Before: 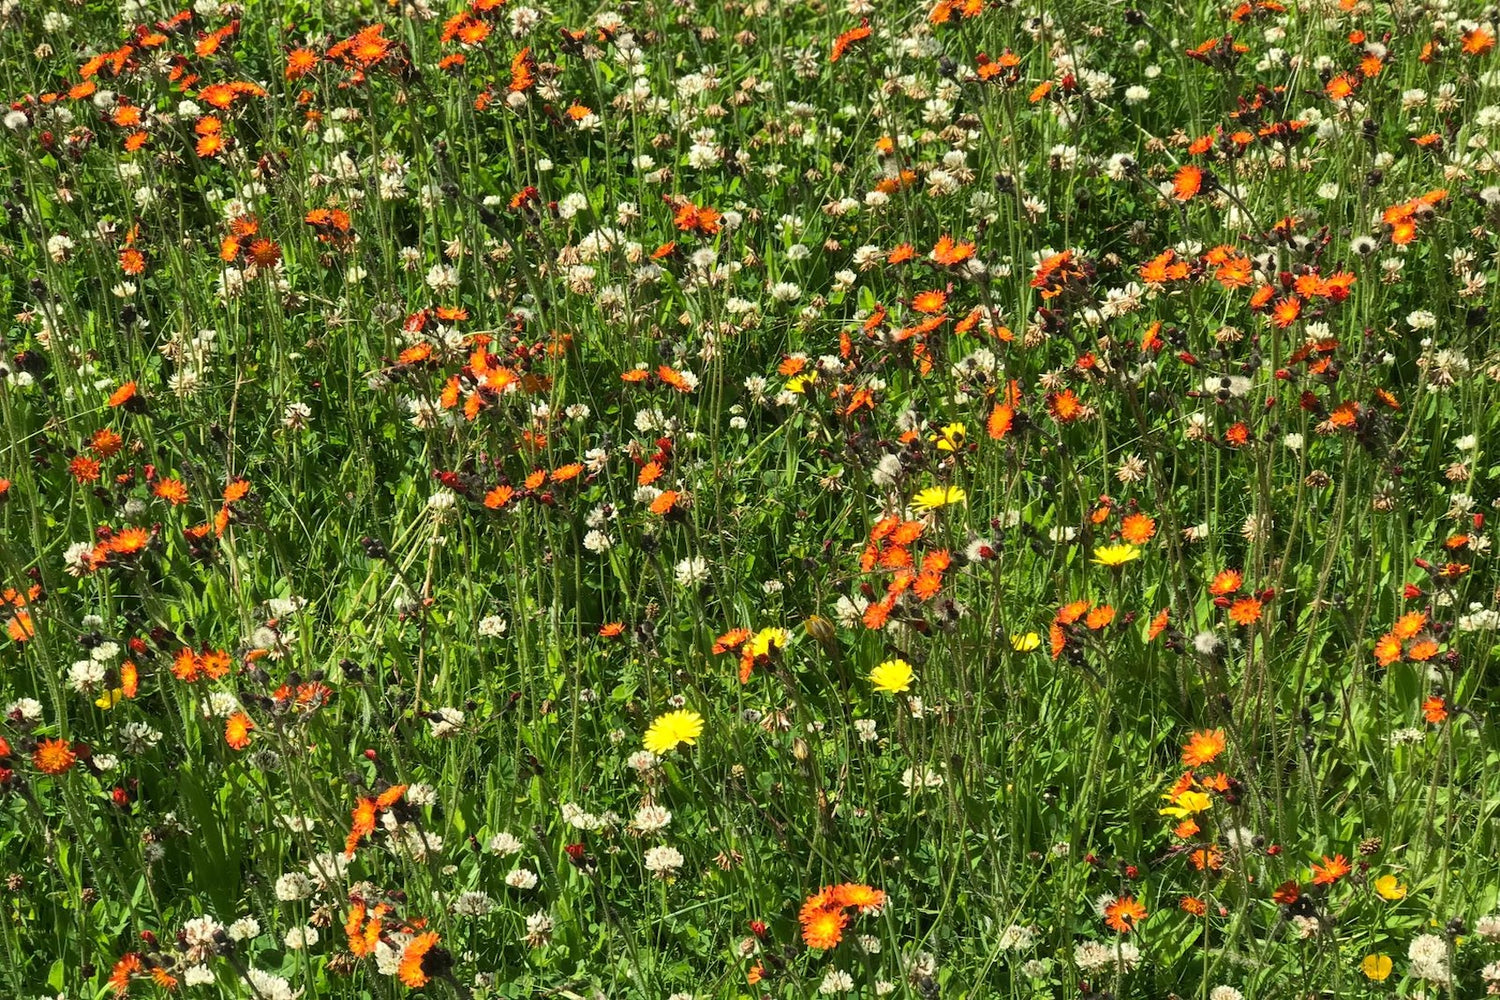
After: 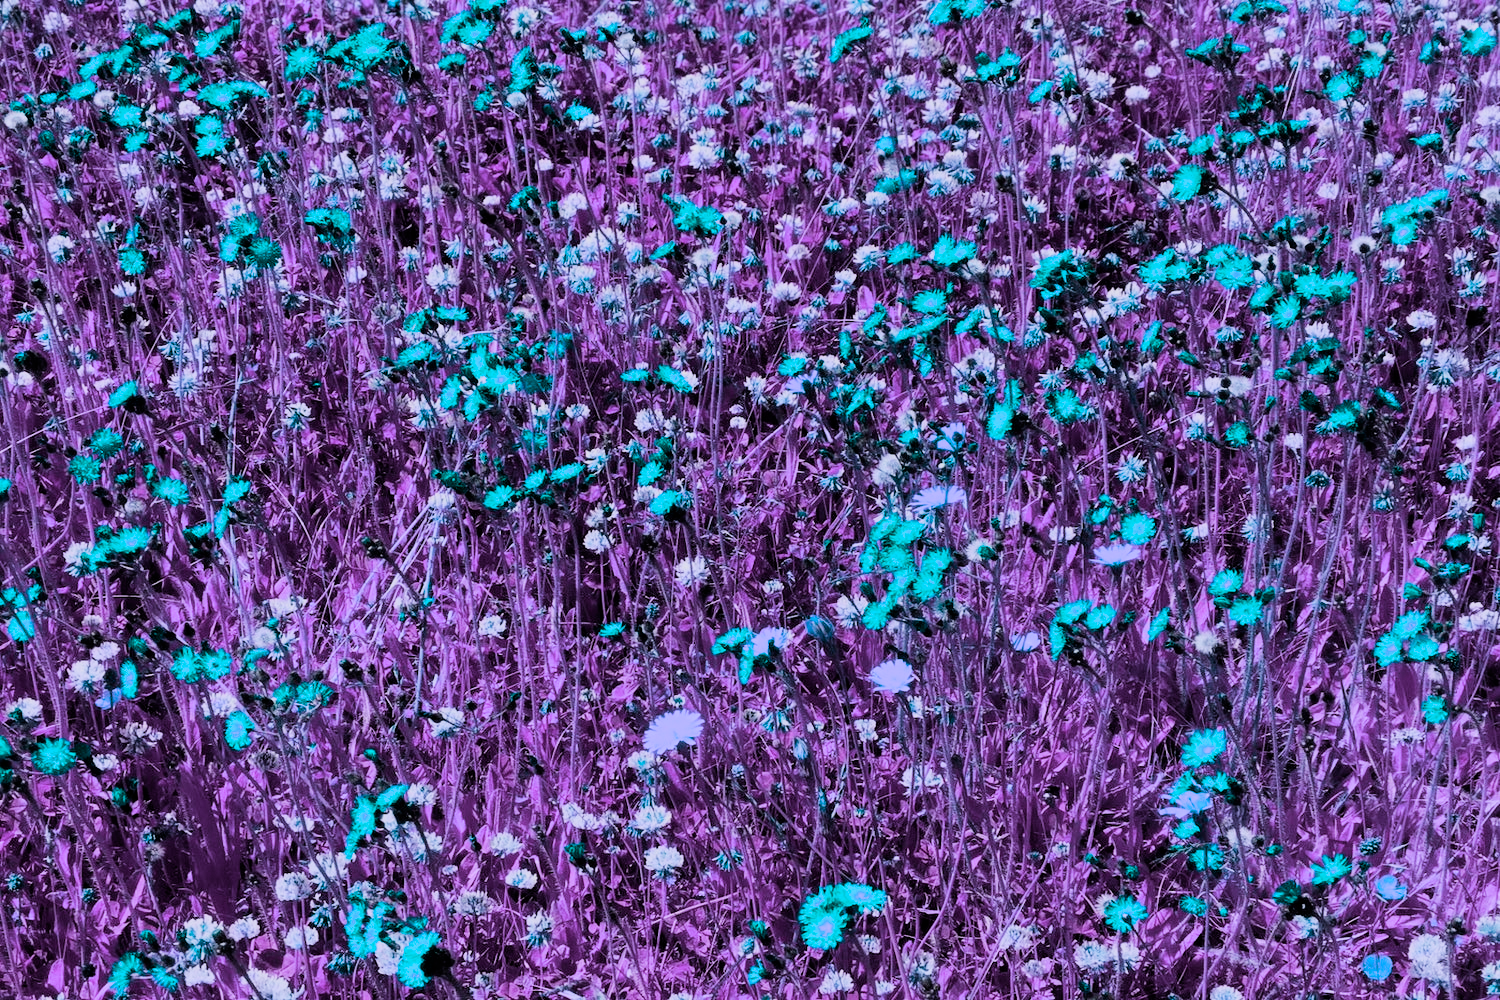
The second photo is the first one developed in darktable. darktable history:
filmic rgb: black relative exposure -5 EV, hardness 2.88, contrast 1.3
color balance rgb: hue shift 180°, global vibrance 50%, contrast 0.32%
